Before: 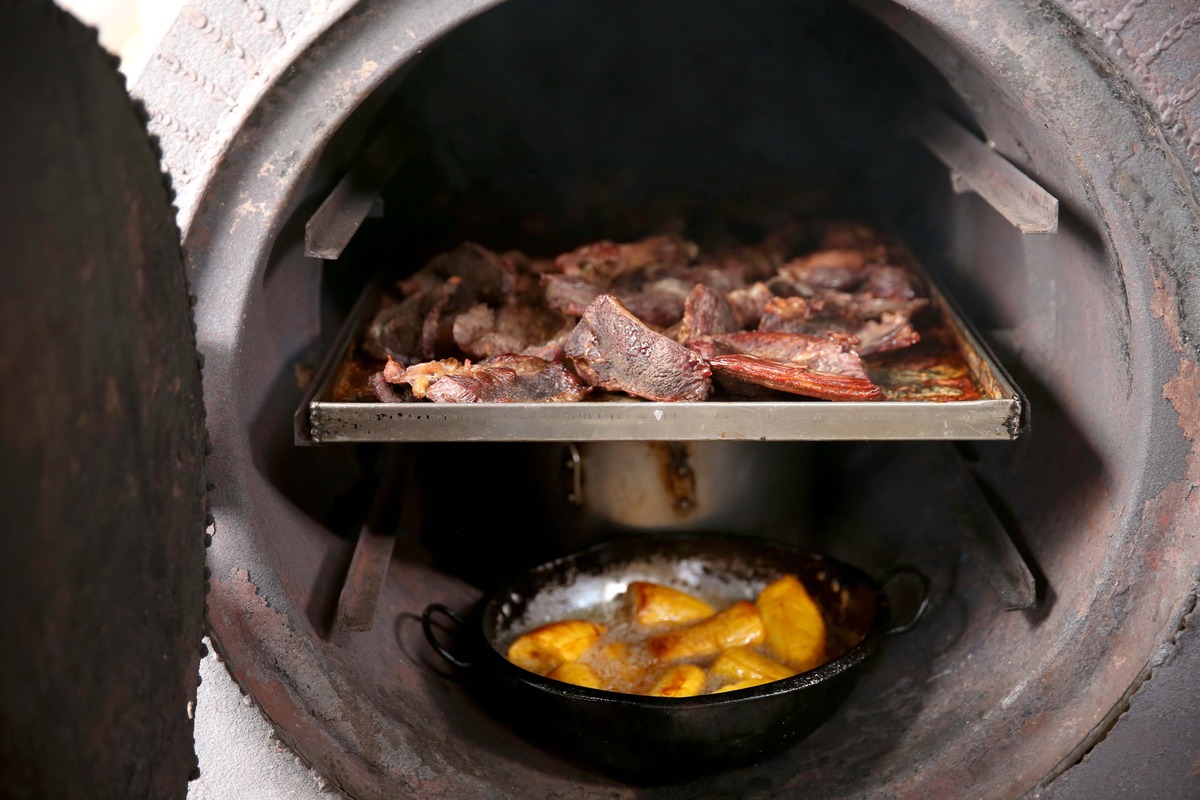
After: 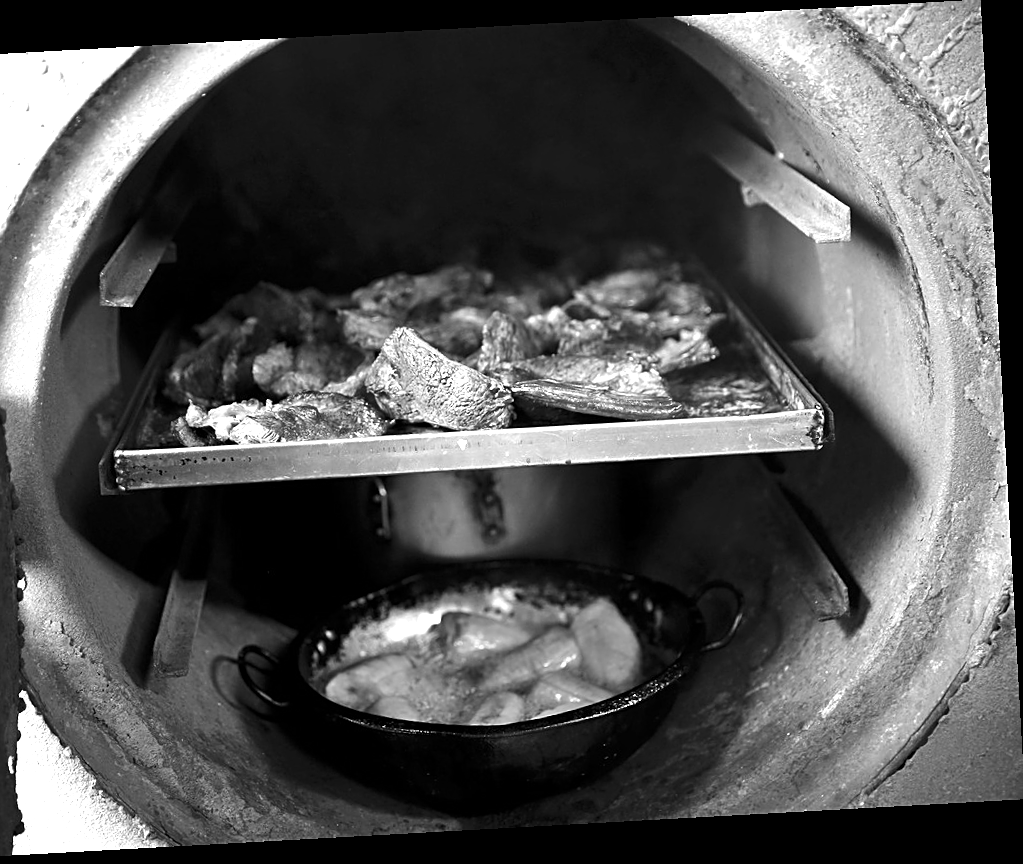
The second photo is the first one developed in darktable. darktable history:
color balance rgb: perceptual saturation grading › global saturation 25%, global vibrance 20%
monochrome: size 1
sharpen: on, module defaults
rotate and perspective: rotation -3.18°, automatic cropping off
exposure: exposure 1.089 EV, compensate highlight preservation false
color balance: output saturation 110%
crop: left 17.582%, bottom 0.031%
contrast brightness saturation: contrast 0.07, brightness -0.13, saturation 0.06
